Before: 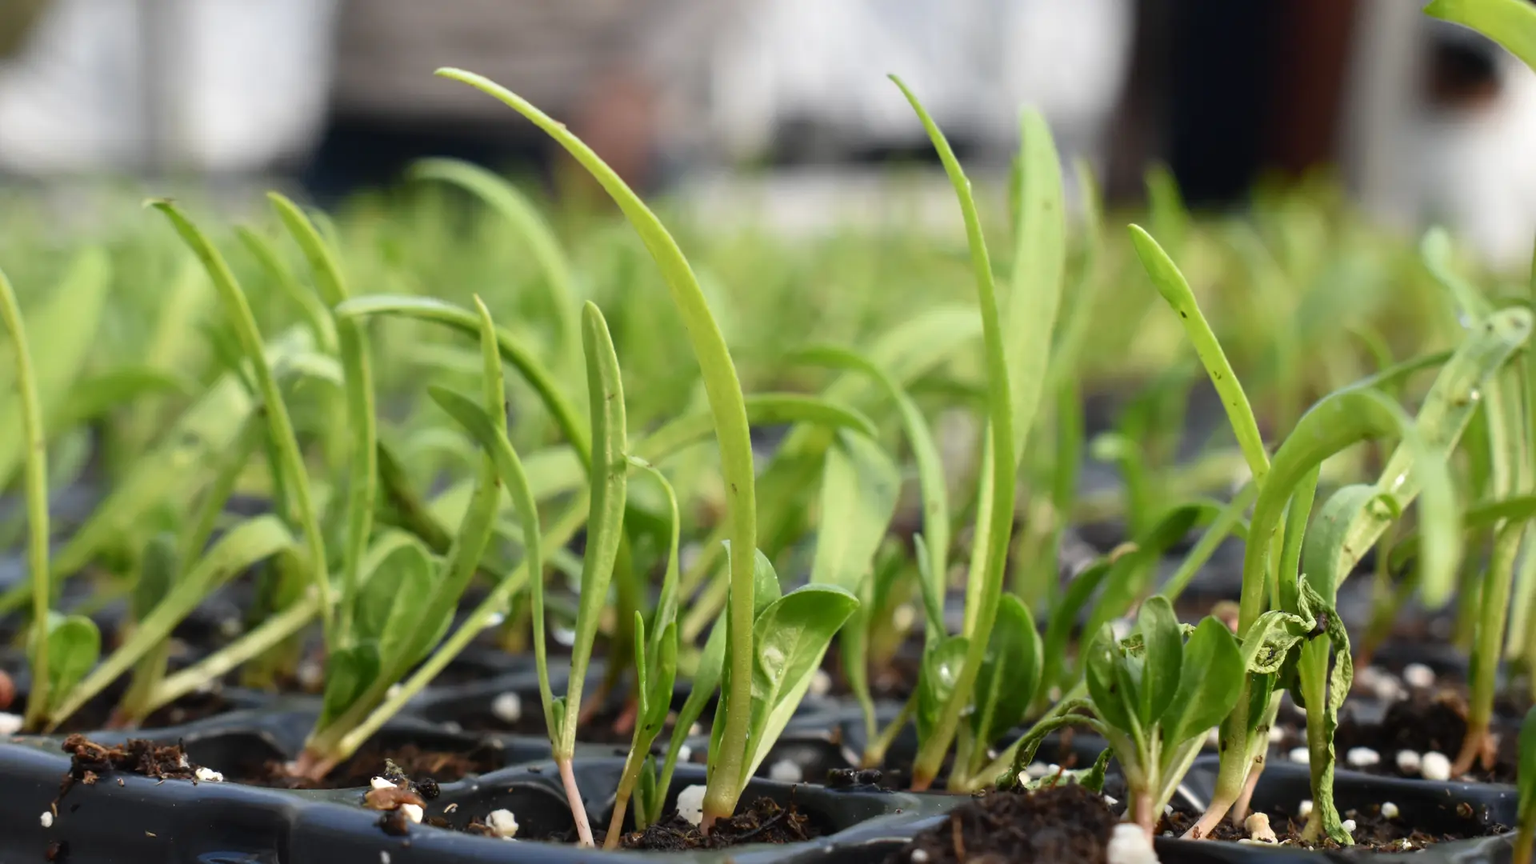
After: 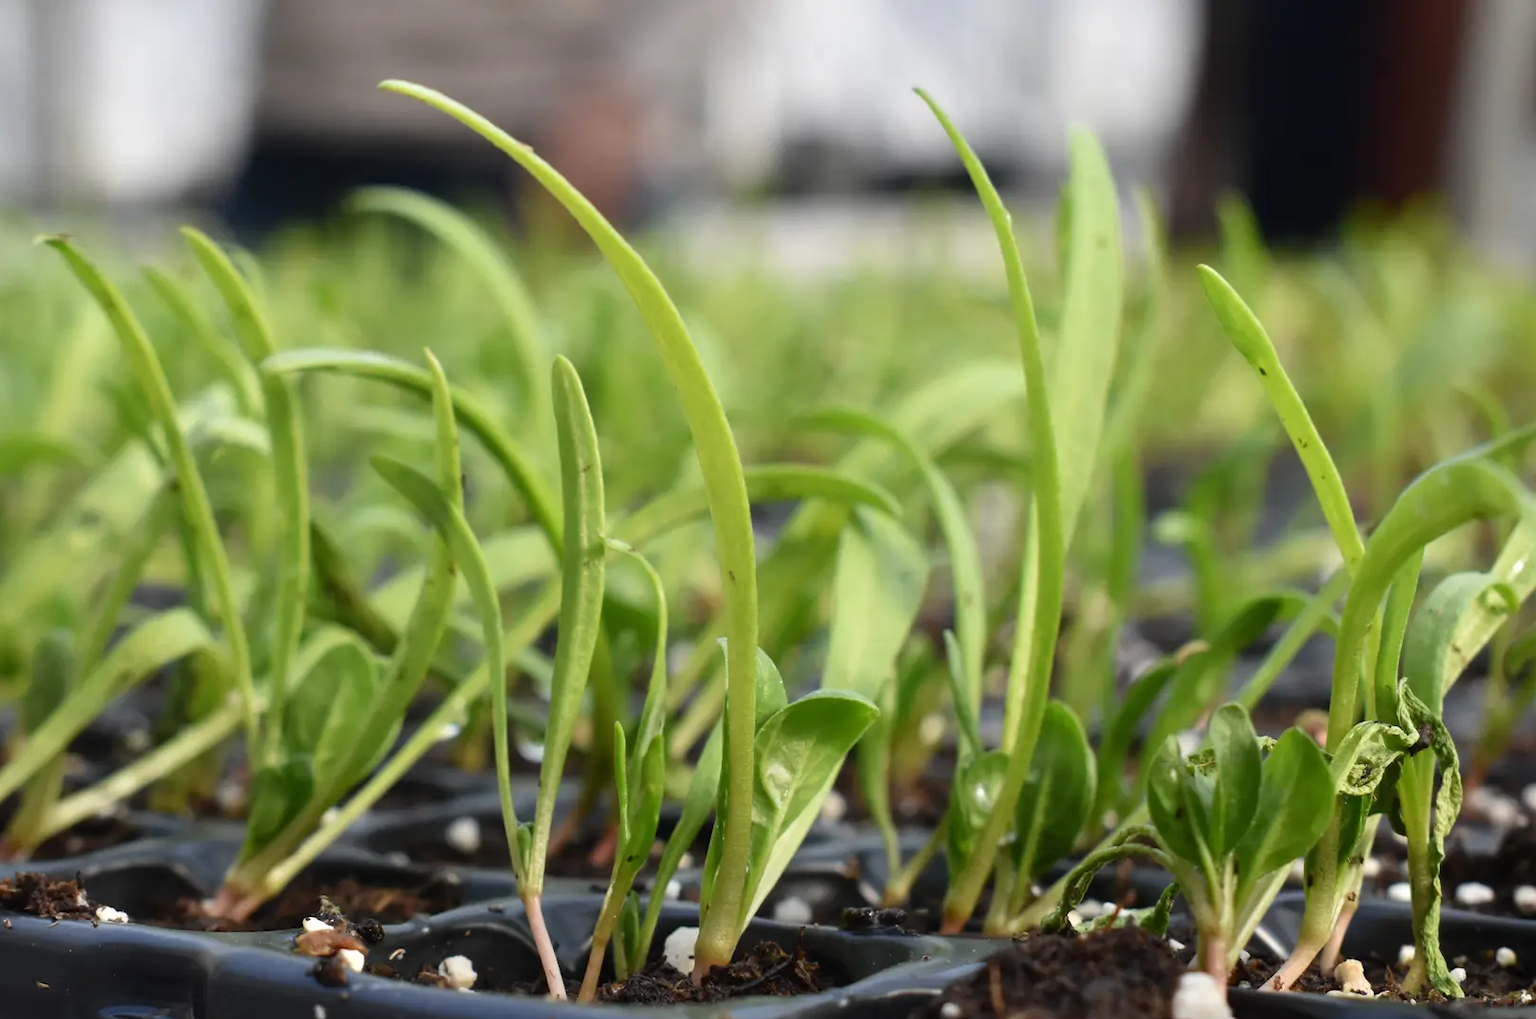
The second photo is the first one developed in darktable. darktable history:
crop: left 7.498%, right 7.798%
